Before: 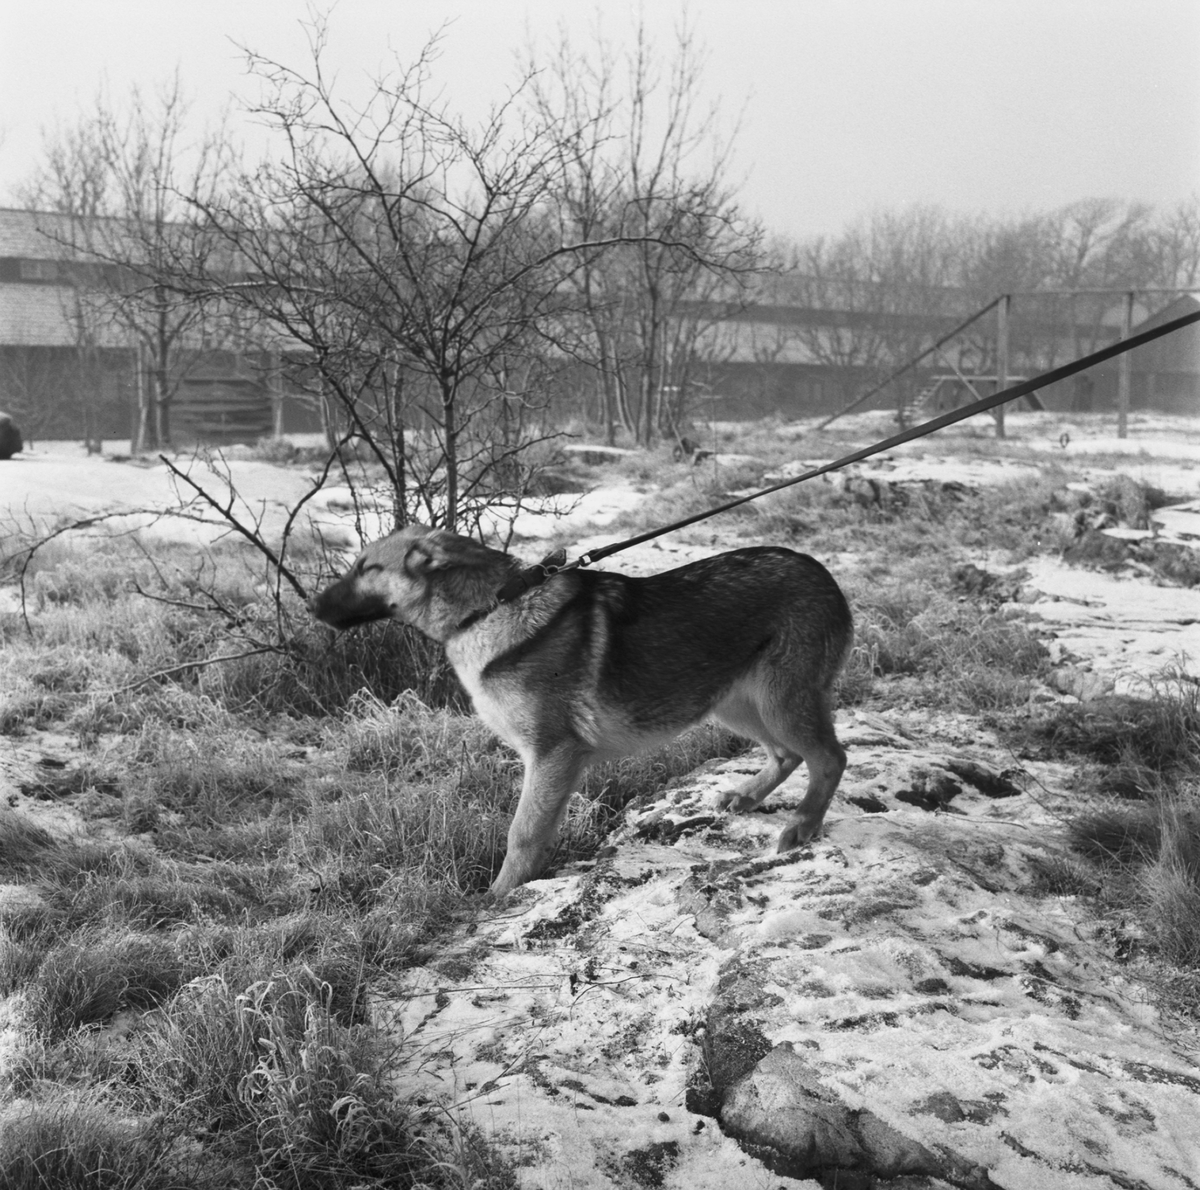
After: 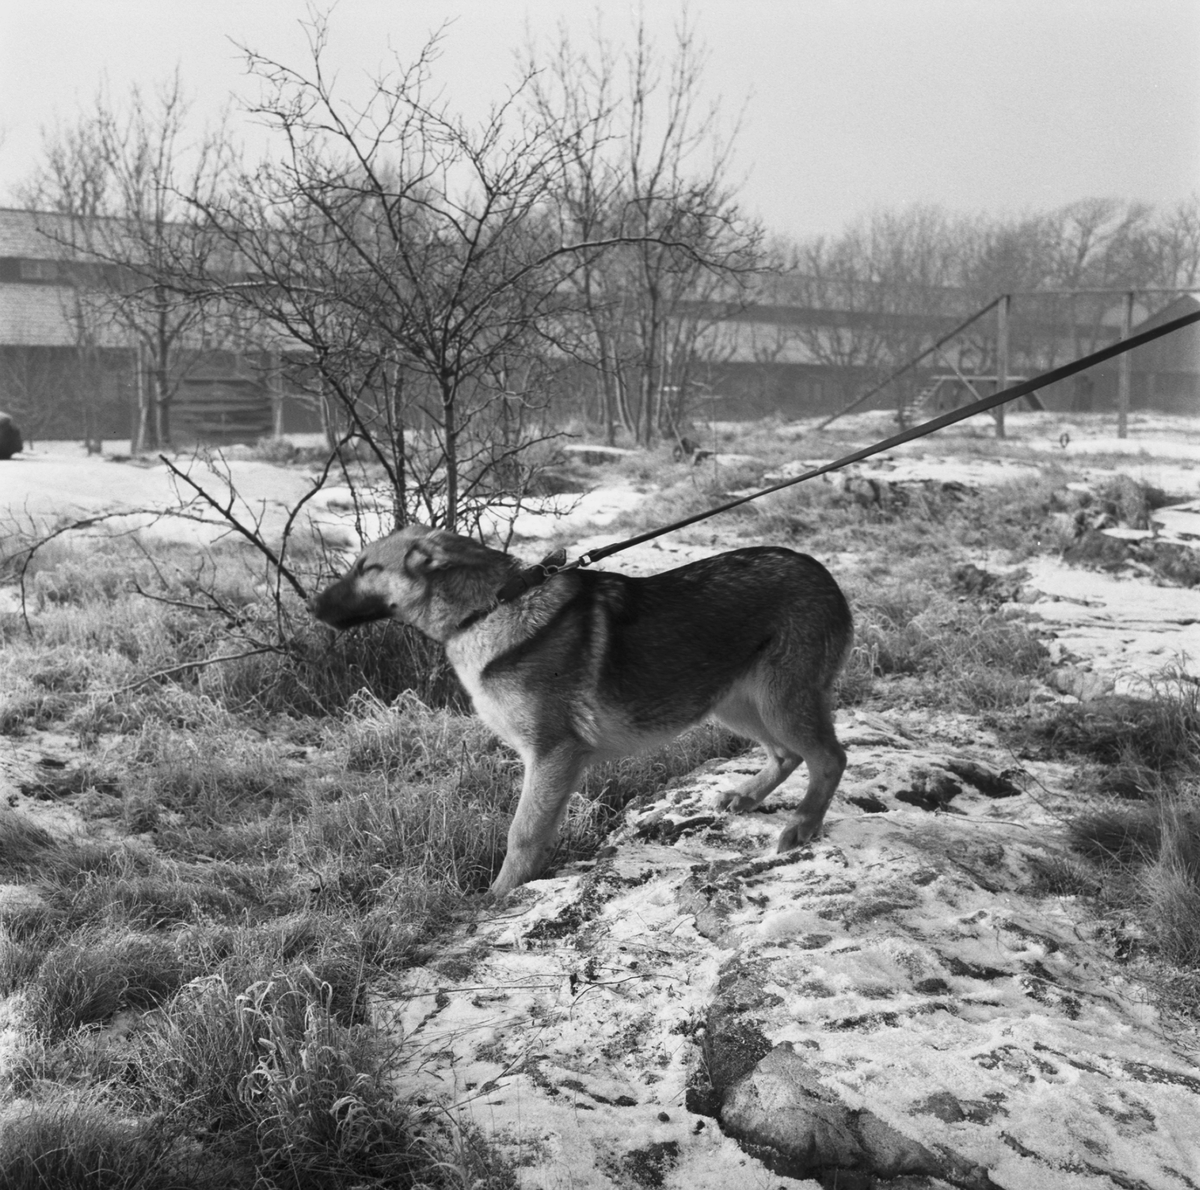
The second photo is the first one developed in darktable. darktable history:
shadows and highlights: shadows -88.72, highlights -37.01, soften with gaussian
